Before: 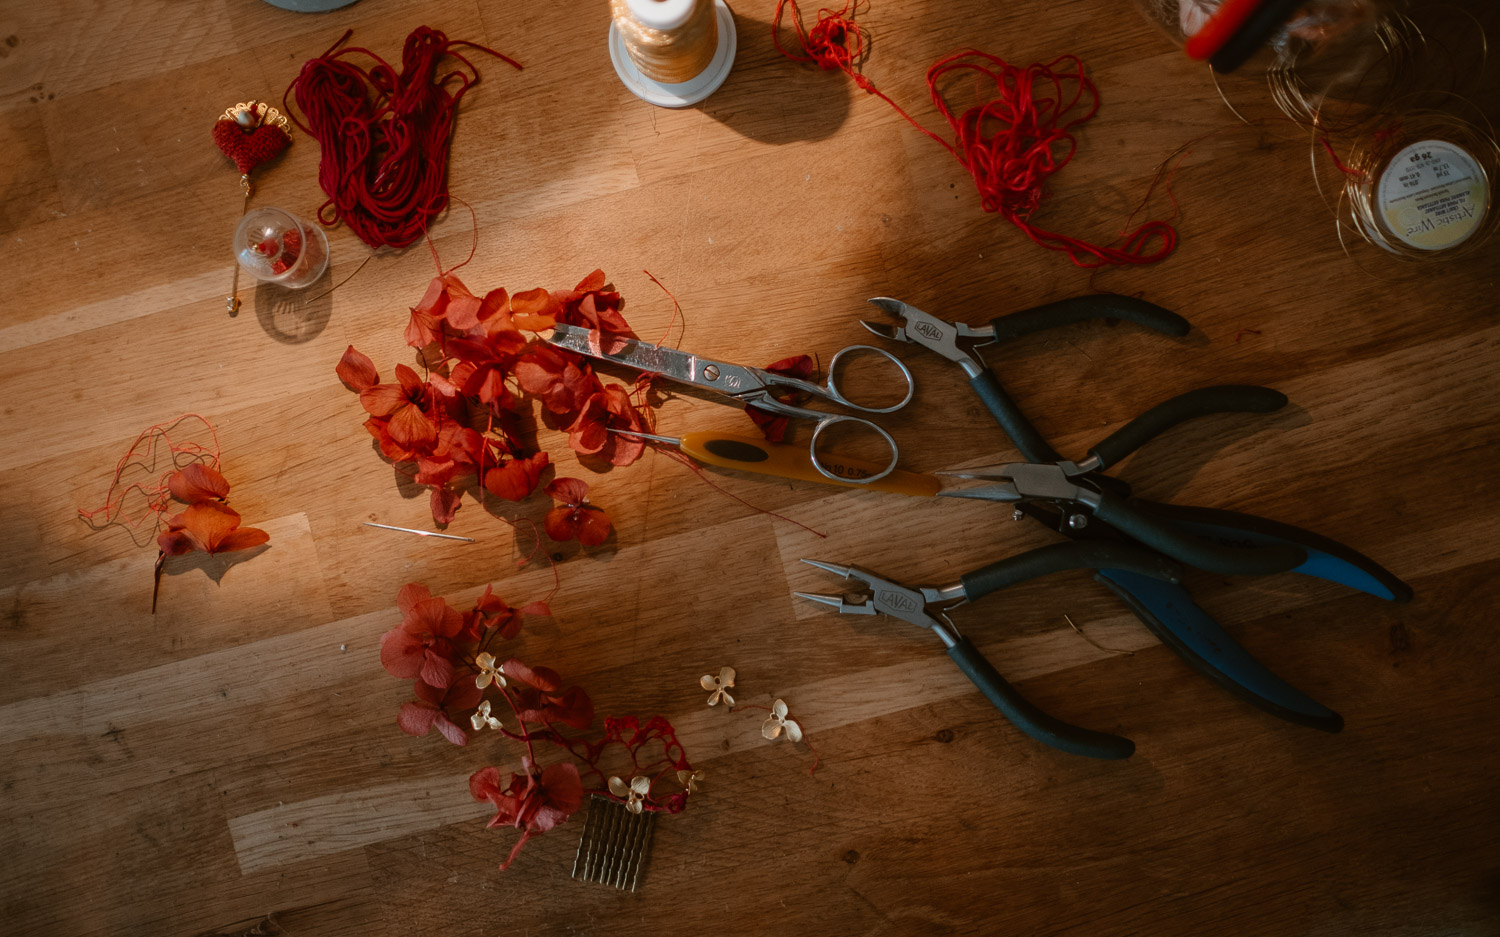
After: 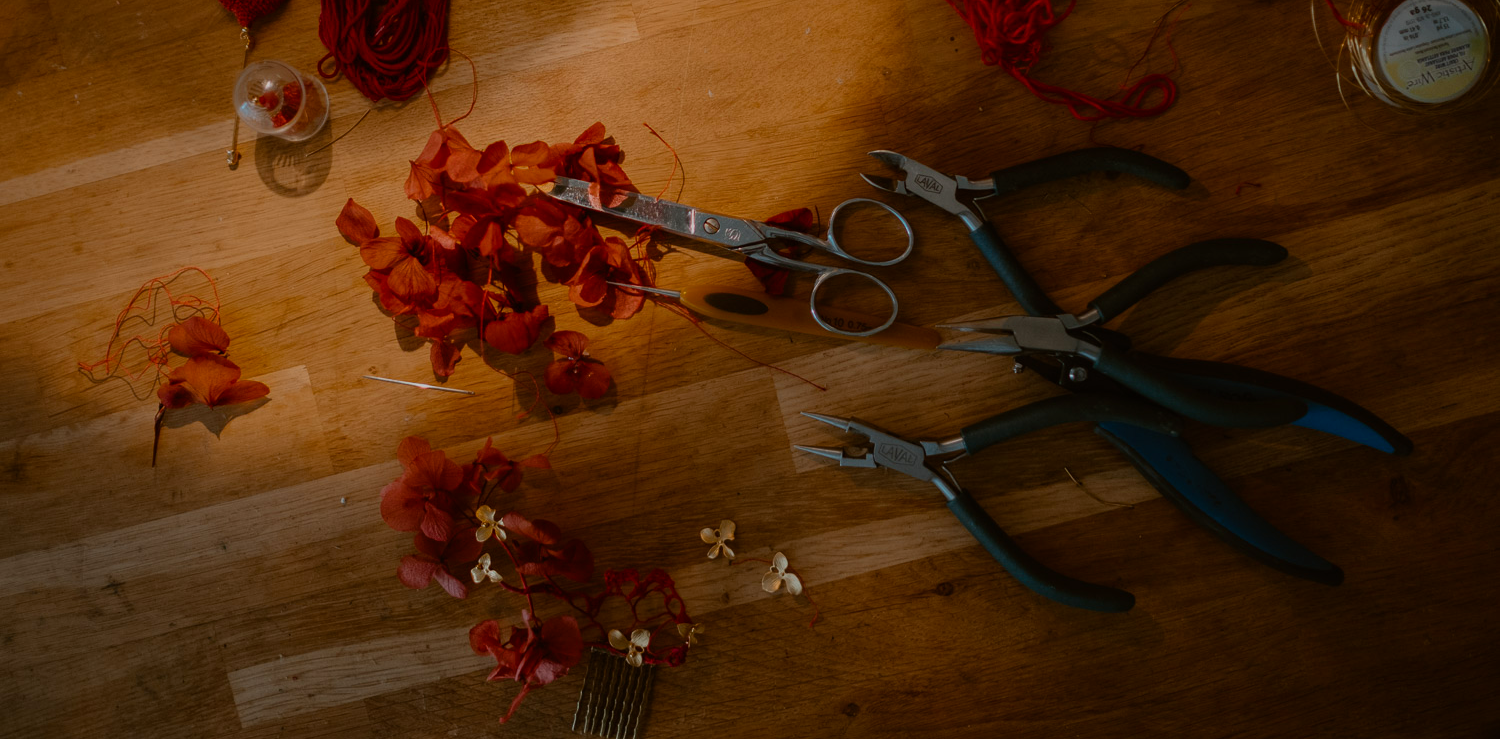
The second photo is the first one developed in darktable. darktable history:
color balance rgb: perceptual saturation grading › global saturation 25.595%, global vibrance 20%
exposure: black level correction 0, exposure -0.718 EV, compensate highlight preservation false
crop and rotate: top 15.741%, bottom 5.365%
